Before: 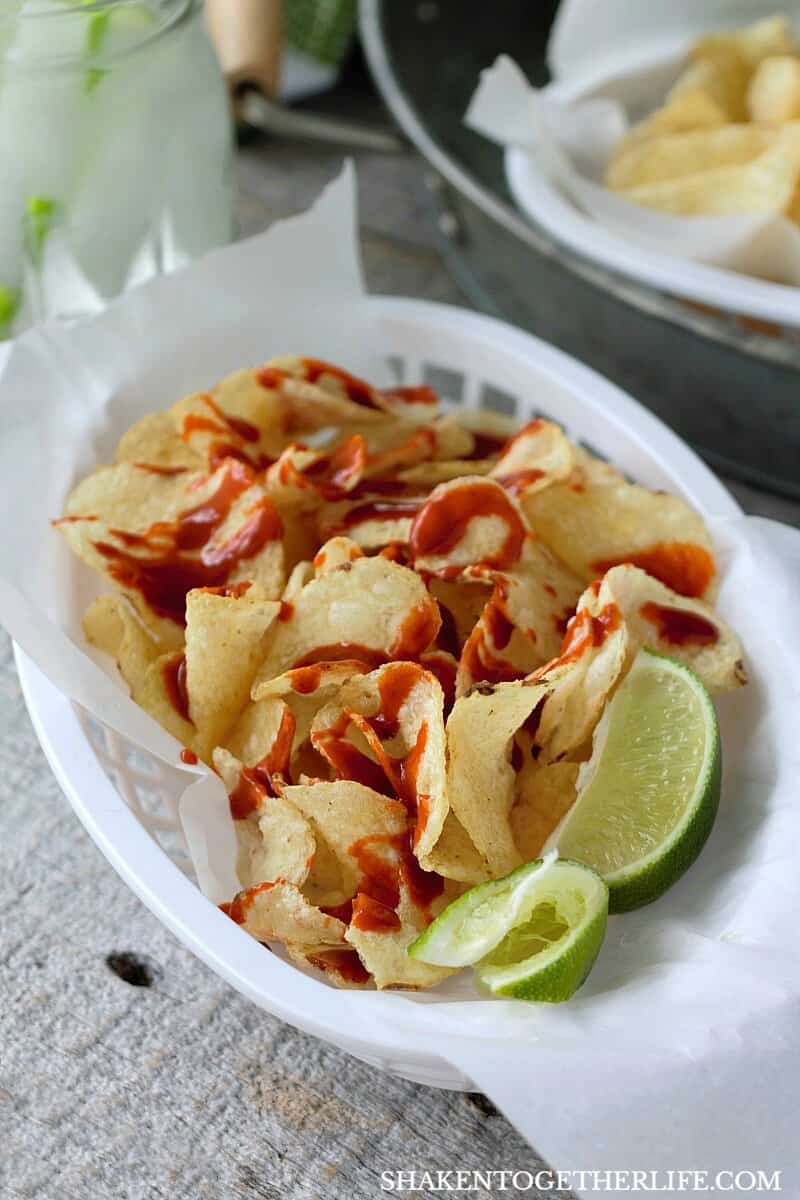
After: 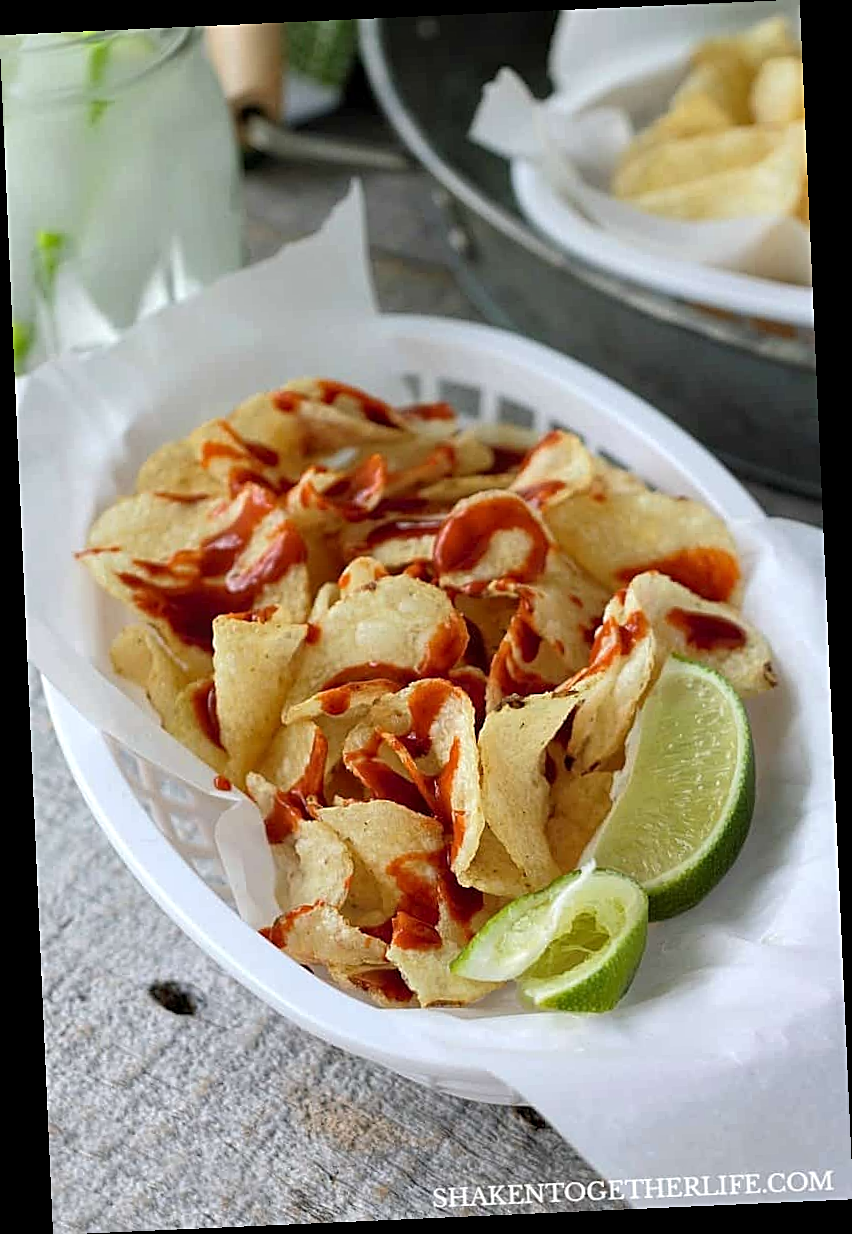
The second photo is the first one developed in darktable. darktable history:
sharpen: on, module defaults
local contrast: highlights 100%, shadows 100%, detail 120%, midtone range 0.2
rotate and perspective: rotation -2.56°, automatic cropping off
